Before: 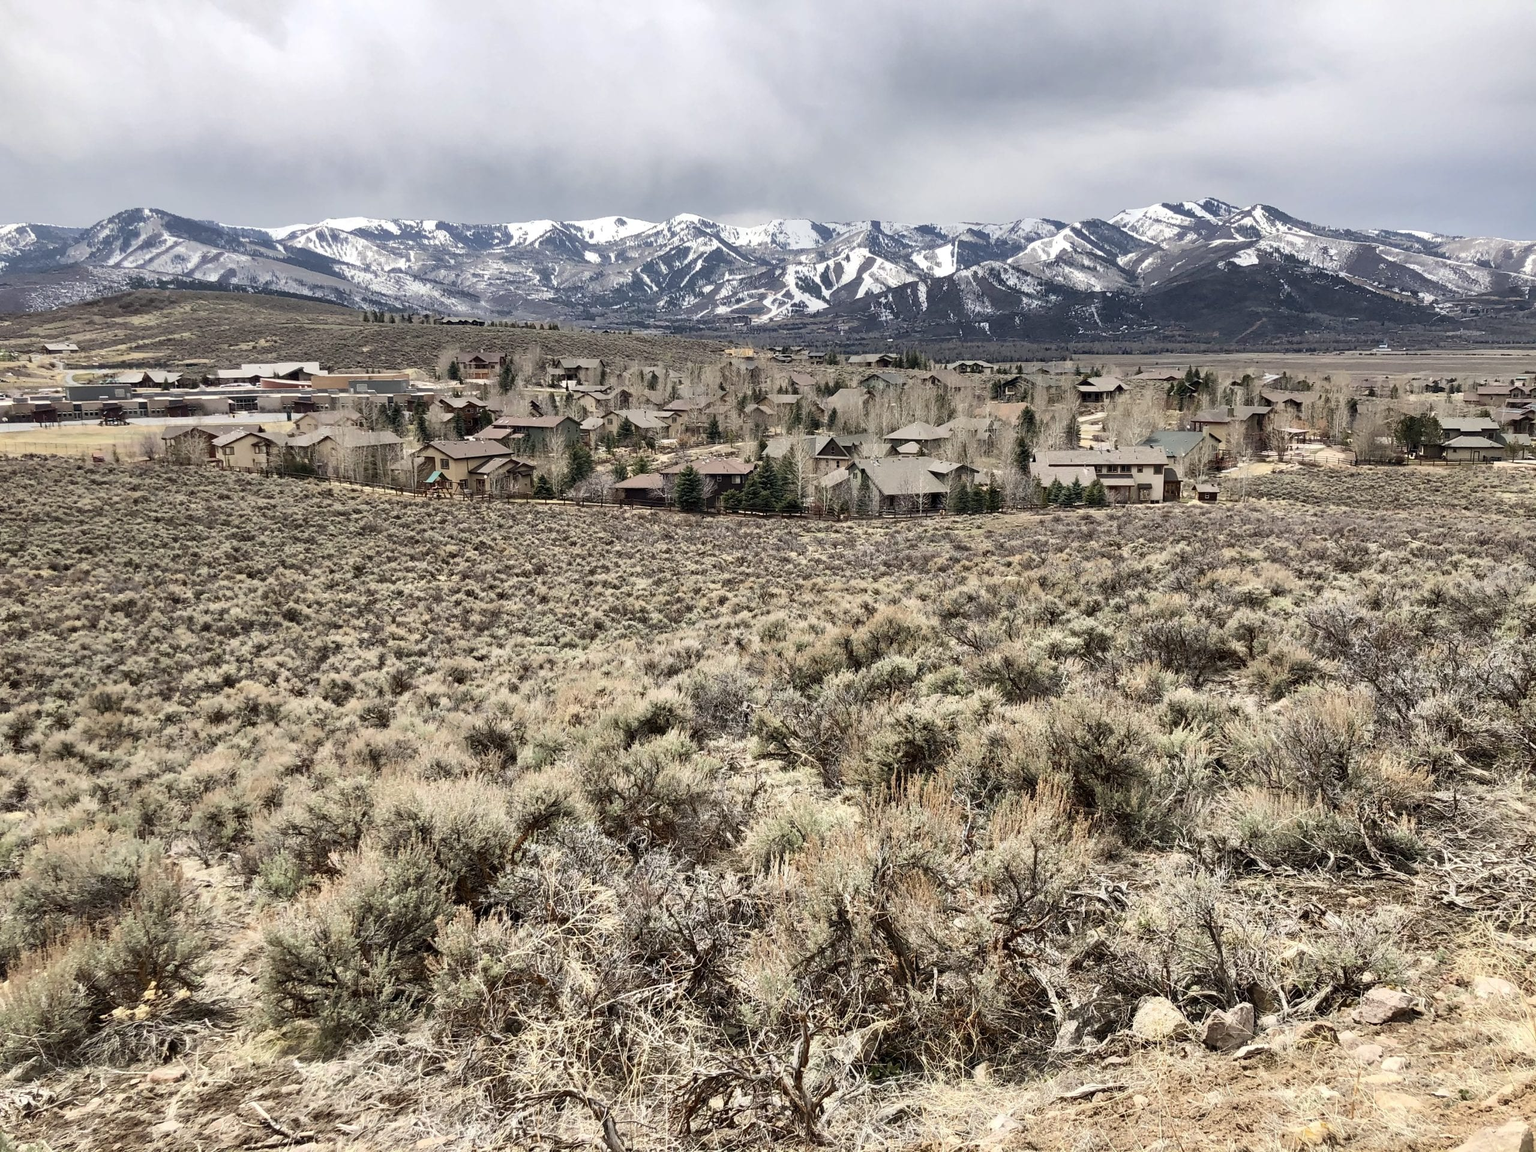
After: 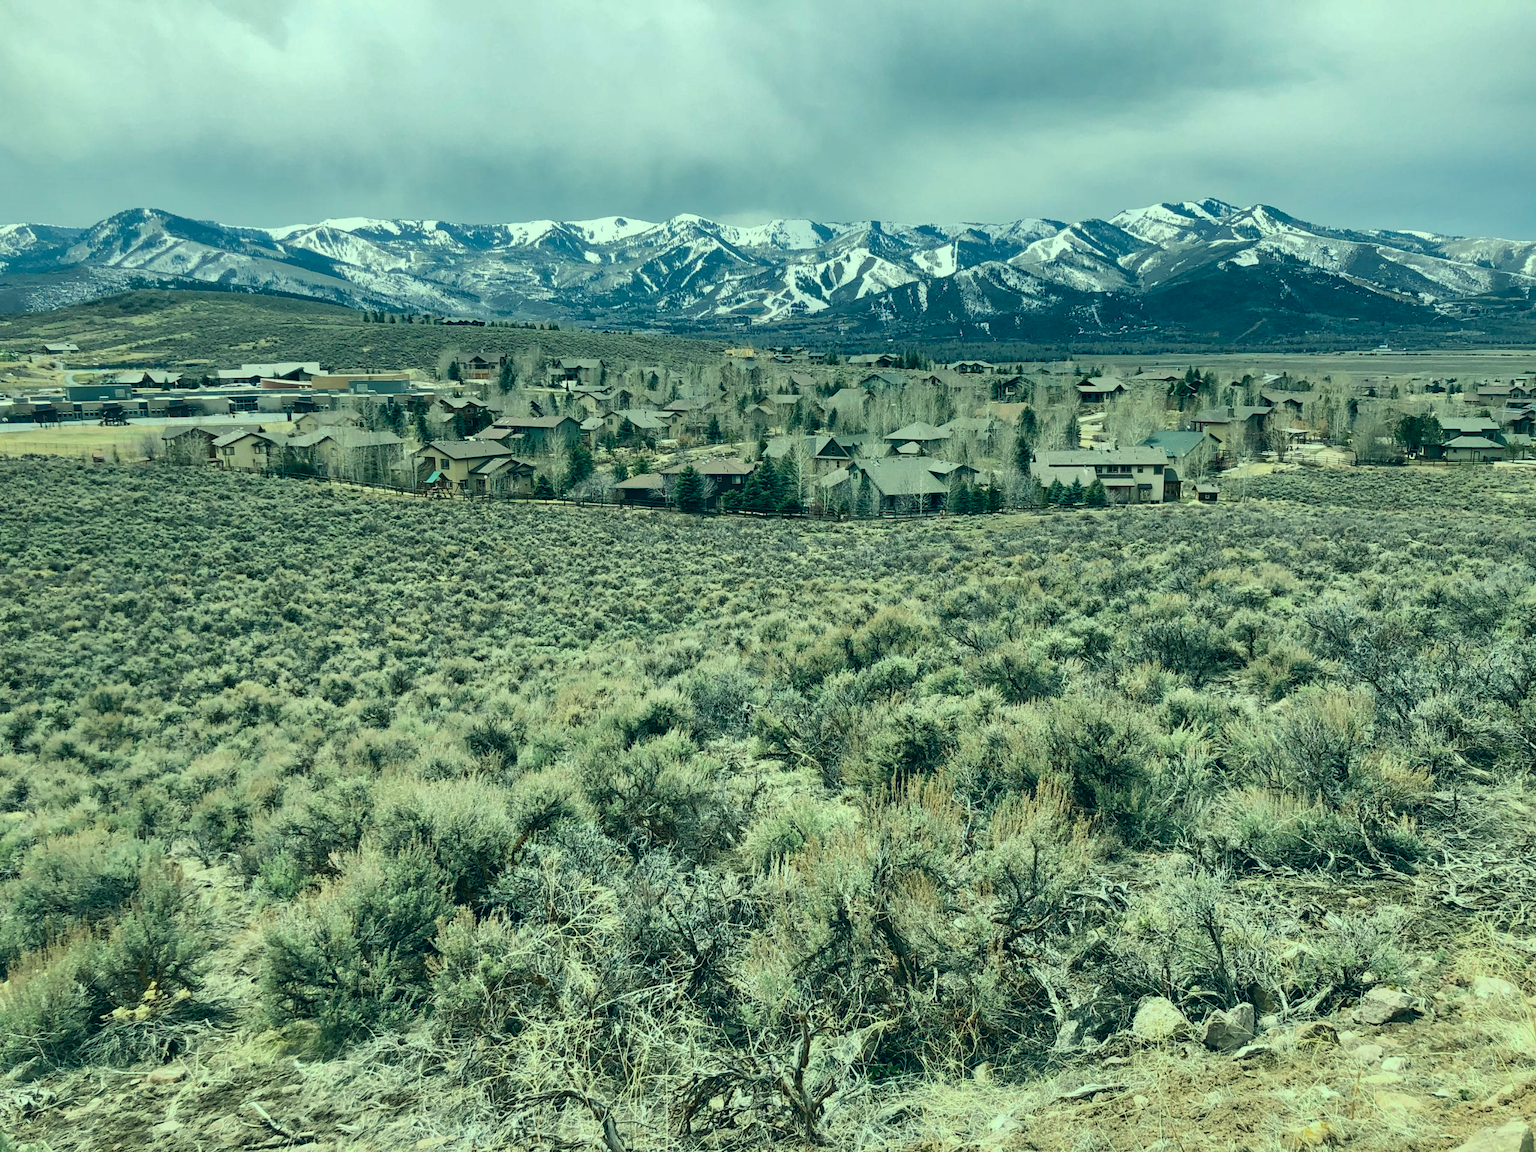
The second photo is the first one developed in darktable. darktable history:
shadows and highlights: shadows 25, white point adjustment -3, highlights -30
color correction: highlights a* -20.08, highlights b* 9.8, shadows a* -20.4, shadows b* -10.76
